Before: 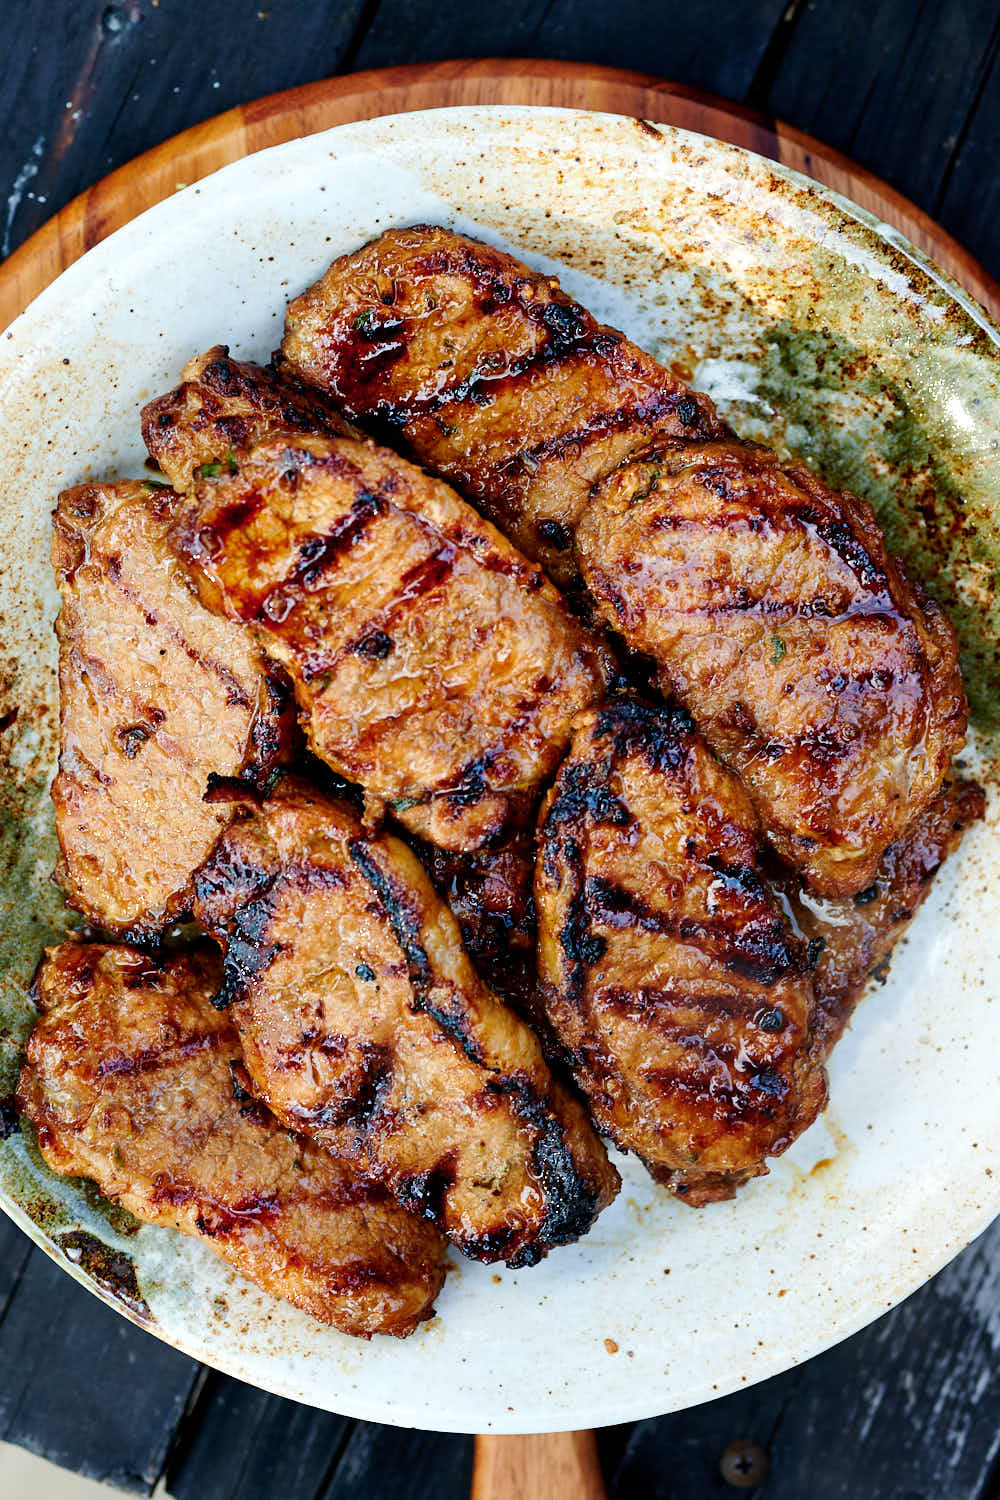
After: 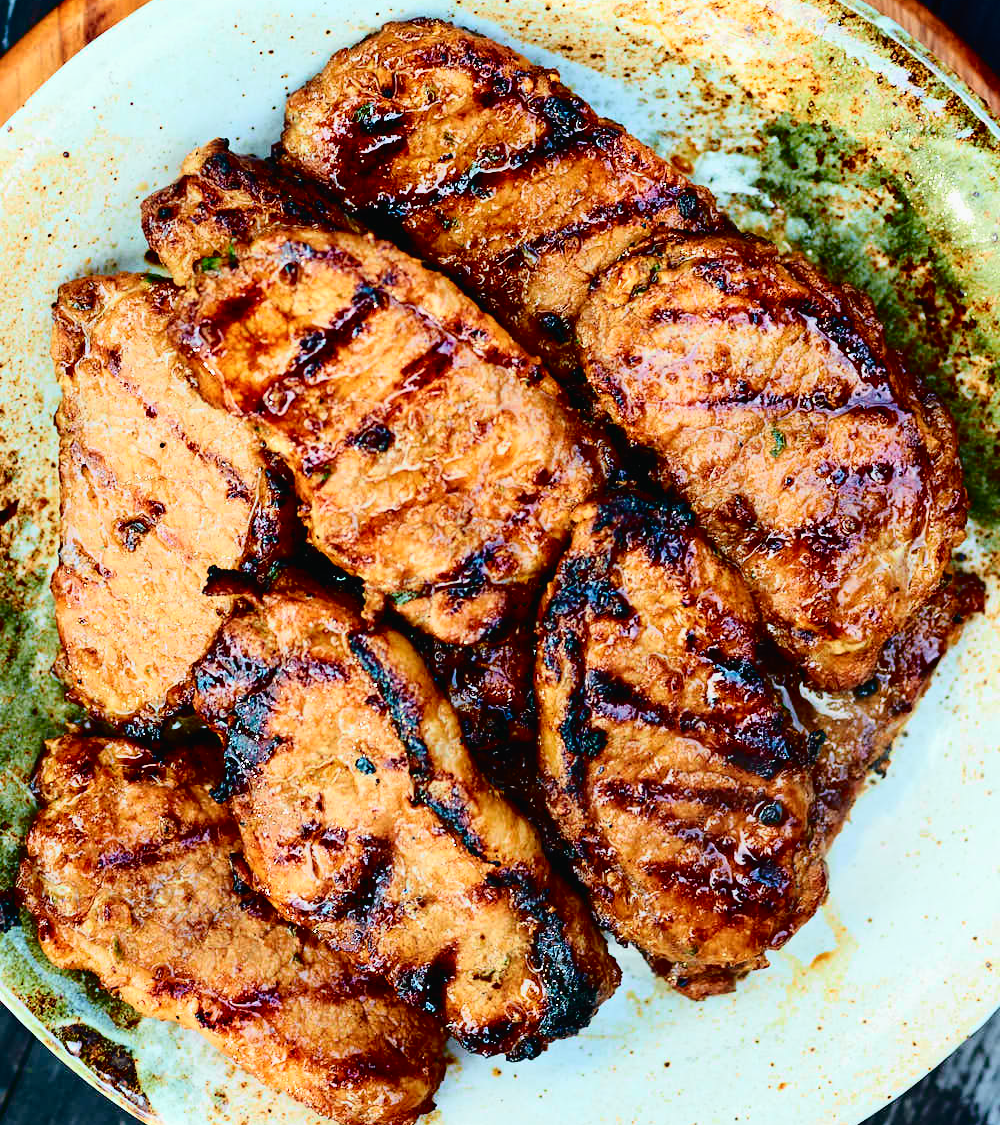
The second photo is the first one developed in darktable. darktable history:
crop: top 13.819%, bottom 11.169%
tone curve: curves: ch0 [(0, 0.014) (0.17, 0.099) (0.392, 0.438) (0.725, 0.828) (0.872, 0.918) (1, 0.981)]; ch1 [(0, 0) (0.402, 0.36) (0.488, 0.466) (0.5, 0.499) (0.515, 0.515) (0.574, 0.595) (0.619, 0.65) (0.701, 0.725) (1, 1)]; ch2 [(0, 0) (0.432, 0.422) (0.486, 0.49) (0.503, 0.503) (0.523, 0.554) (0.562, 0.606) (0.644, 0.694) (0.717, 0.753) (1, 0.991)], color space Lab, independent channels
exposure: compensate highlight preservation false
